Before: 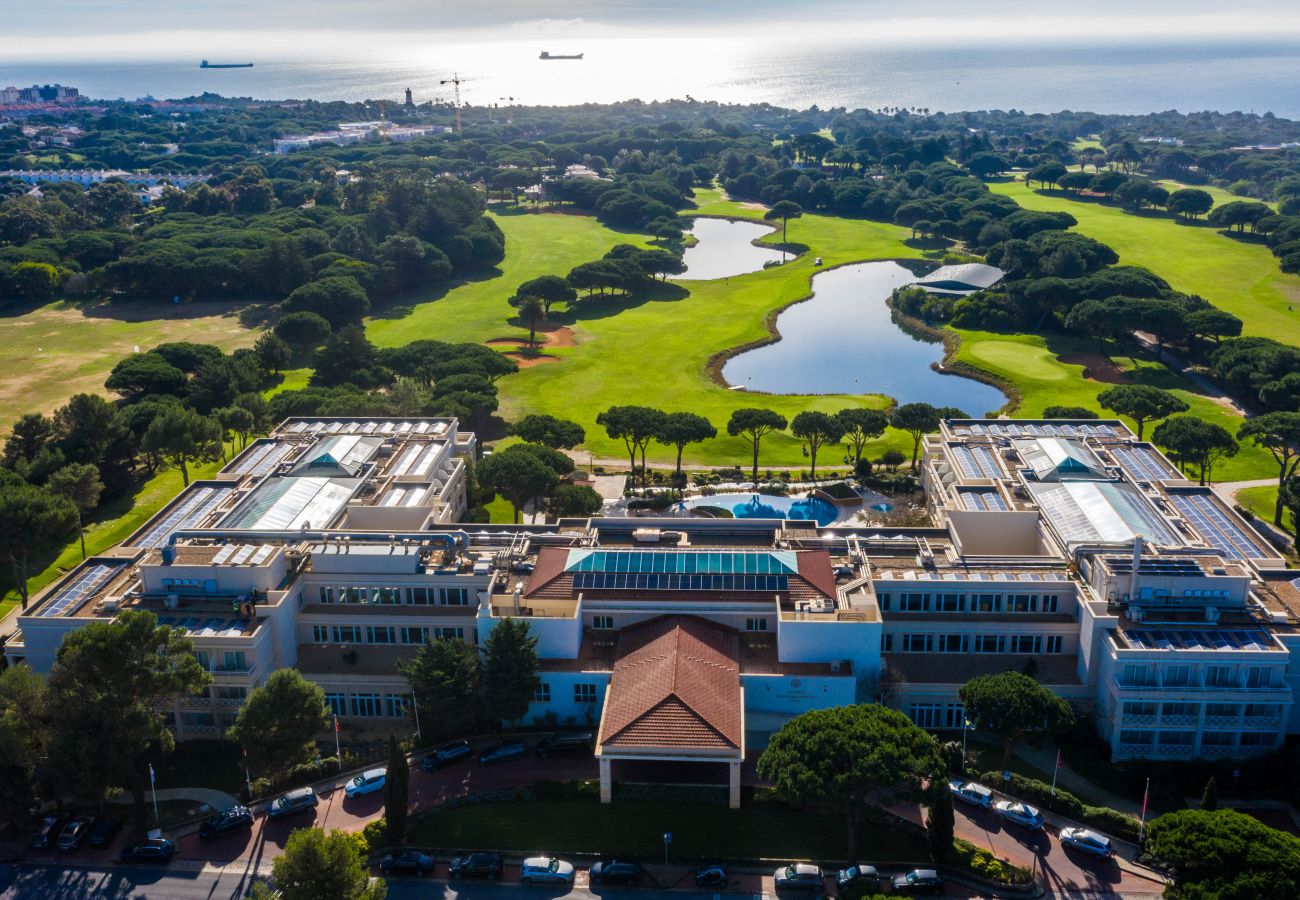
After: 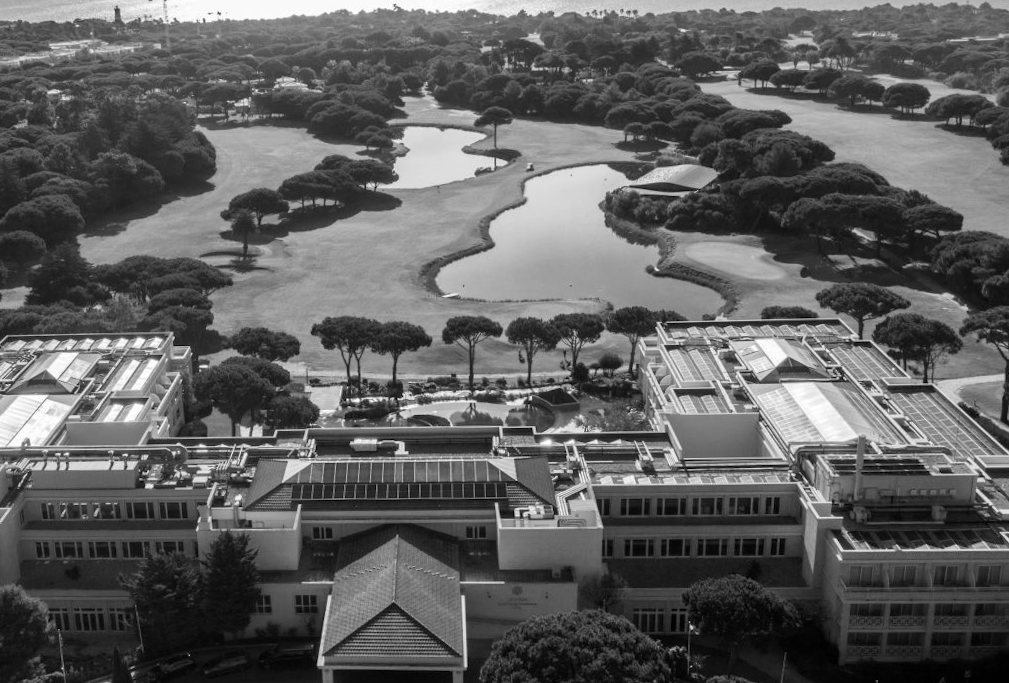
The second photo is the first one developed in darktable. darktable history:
monochrome: on, module defaults
rotate and perspective: rotation -1.32°, lens shift (horizontal) -0.031, crop left 0.015, crop right 0.985, crop top 0.047, crop bottom 0.982
crop and rotate: left 20.74%, top 7.912%, right 0.375%, bottom 13.378%
